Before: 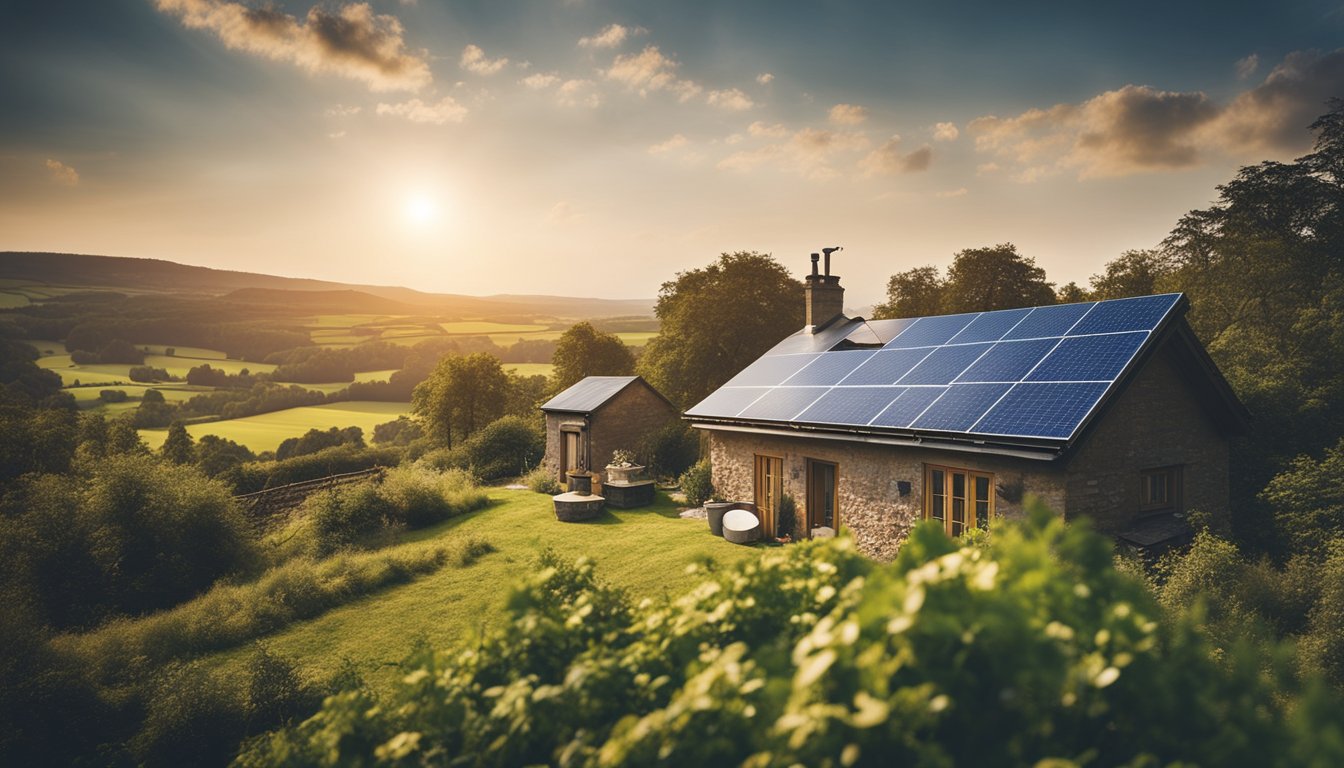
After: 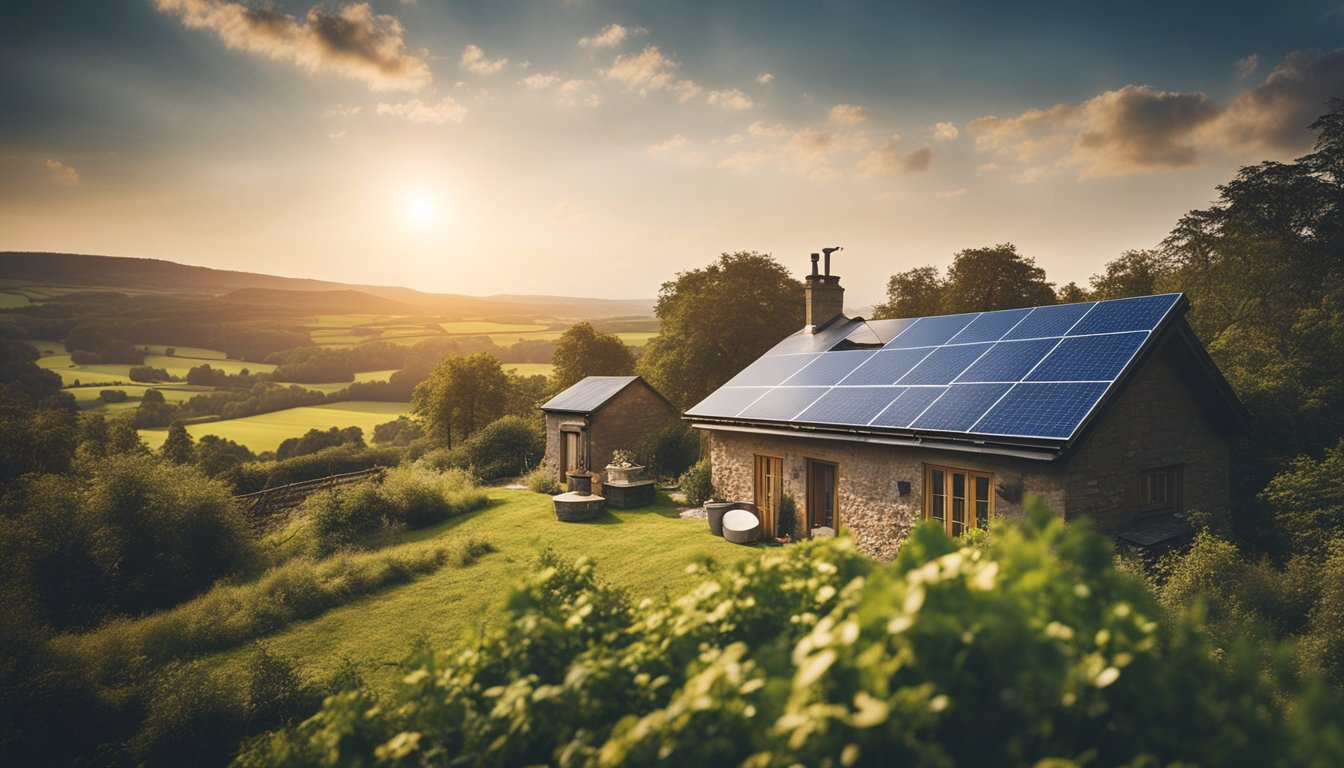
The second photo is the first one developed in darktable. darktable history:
shadows and highlights: shadows -24.11, highlights 51.11, soften with gaussian
